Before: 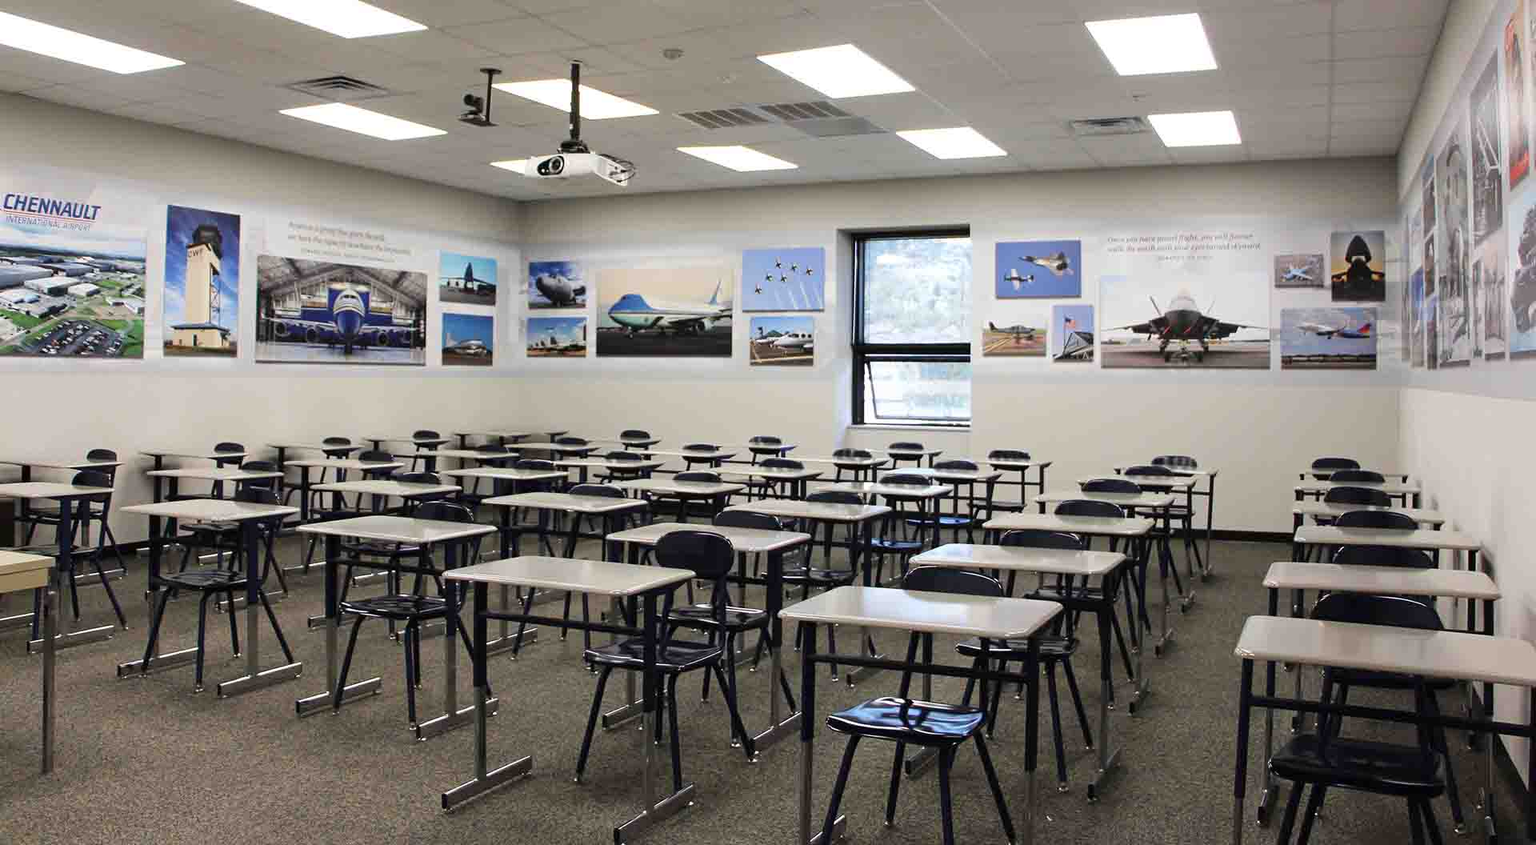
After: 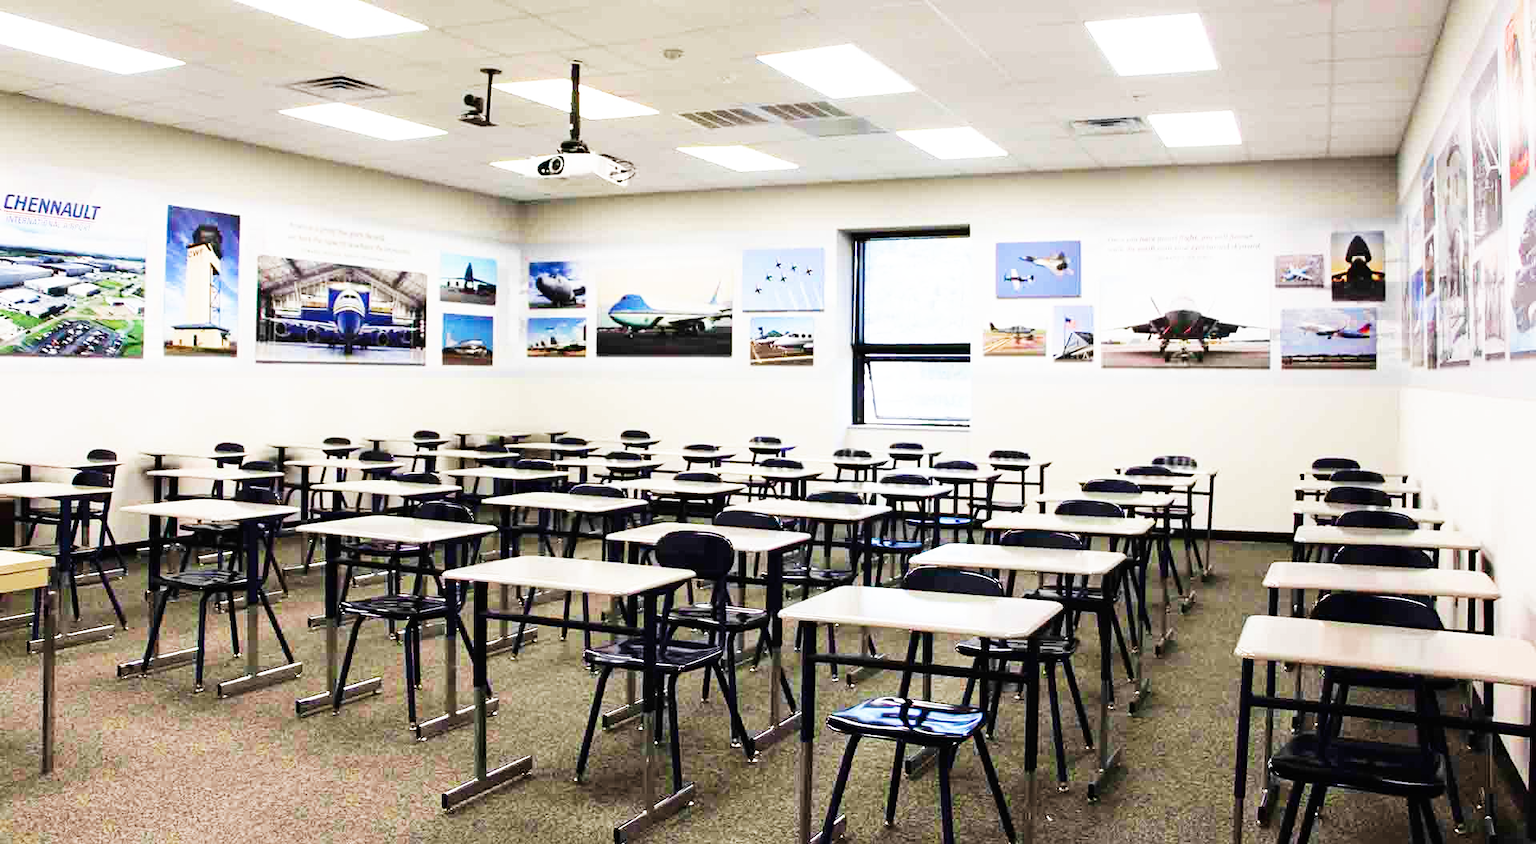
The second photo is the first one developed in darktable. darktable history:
base curve: curves: ch0 [(0, 0) (0.007, 0.004) (0.027, 0.03) (0.046, 0.07) (0.207, 0.54) (0.442, 0.872) (0.673, 0.972) (1, 1)], preserve colors none
velvia: on, module defaults
